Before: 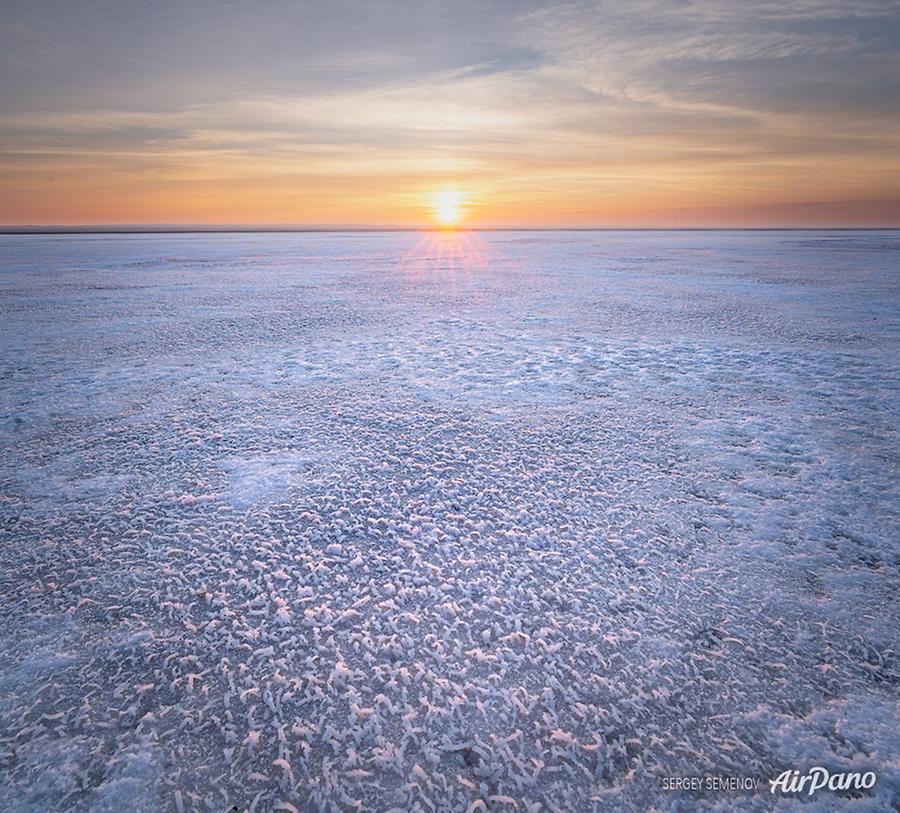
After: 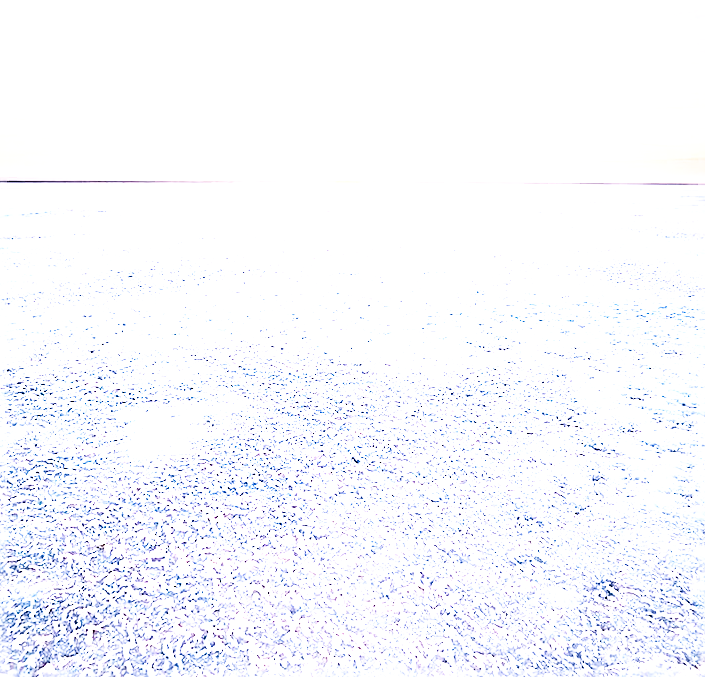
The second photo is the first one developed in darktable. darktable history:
crop: left 11.225%, top 5.381%, right 9.565%, bottom 10.314%
rotate and perspective: rotation 0.174°, lens shift (vertical) 0.013, lens shift (horizontal) 0.019, shear 0.001, automatic cropping original format, crop left 0.007, crop right 0.991, crop top 0.016, crop bottom 0.997
base curve: curves: ch0 [(0, 0) (0.005, 0.002) (0.15, 0.3) (0.4, 0.7) (0.75, 0.95) (1, 1)], preserve colors none
exposure: black level correction 0, exposure 1.379 EV, compensate exposure bias true, compensate highlight preservation false
color balance rgb: shadows lift › chroma 1%, shadows lift › hue 217.2°, power › hue 310.8°, highlights gain › chroma 1%, highlights gain › hue 54°, global offset › luminance 0.5%, global offset › hue 171.6°, perceptual saturation grading › global saturation 14.09%, perceptual saturation grading › highlights -25%, perceptual saturation grading › shadows 30%, perceptual brilliance grading › highlights 13.42%, perceptual brilliance grading › mid-tones 8.05%, perceptual brilliance grading › shadows -17.45%, global vibrance 25%
tone equalizer: -8 EV -0.75 EV, -7 EV -0.7 EV, -6 EV -0.6 EV, -5 EV -0.4 EV, -3 EV 0.4 EV, -2 EV 0.6 EV, -1 EV 0.7 EV, +0 EV 0.75 EV, edges refinement/feathering 500, mask exposure compensation -1.57 EV, preserve details no
sharpen: radius 2.531, amount 0.628
